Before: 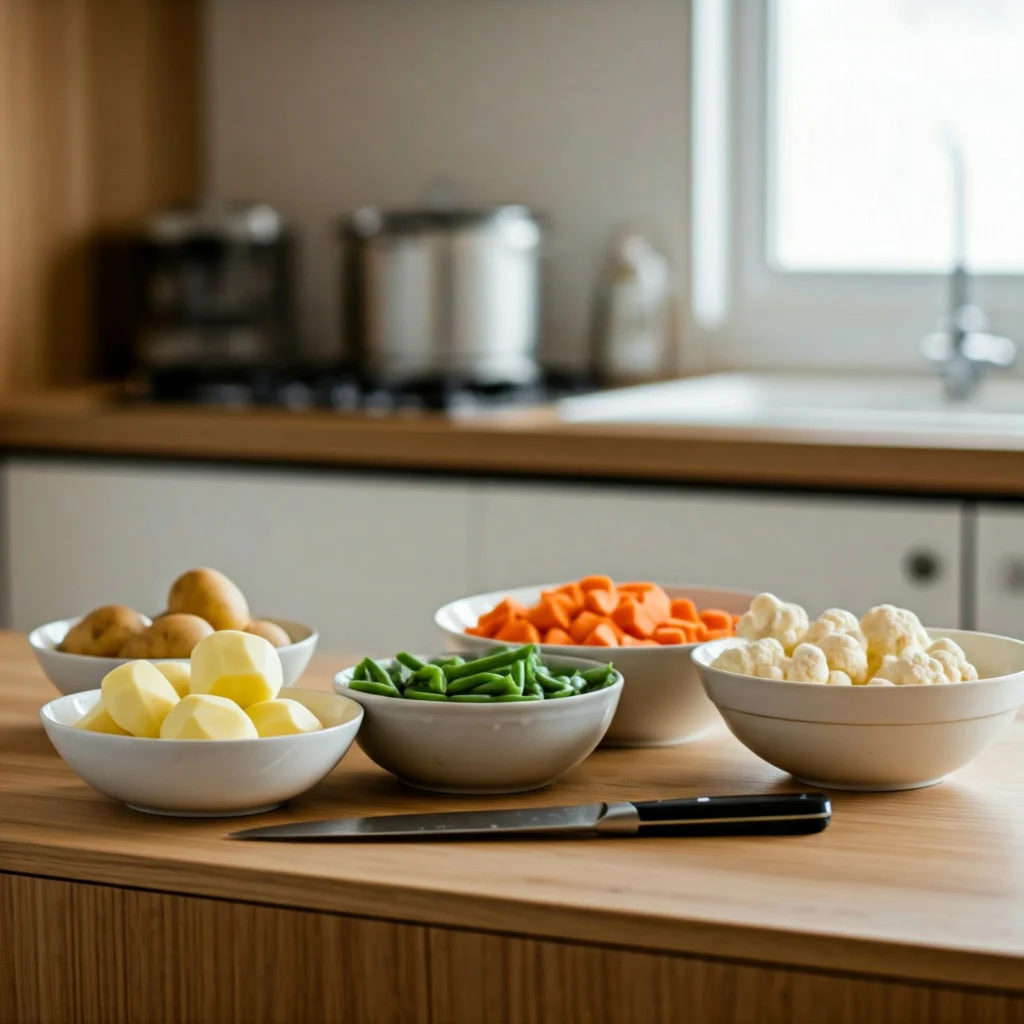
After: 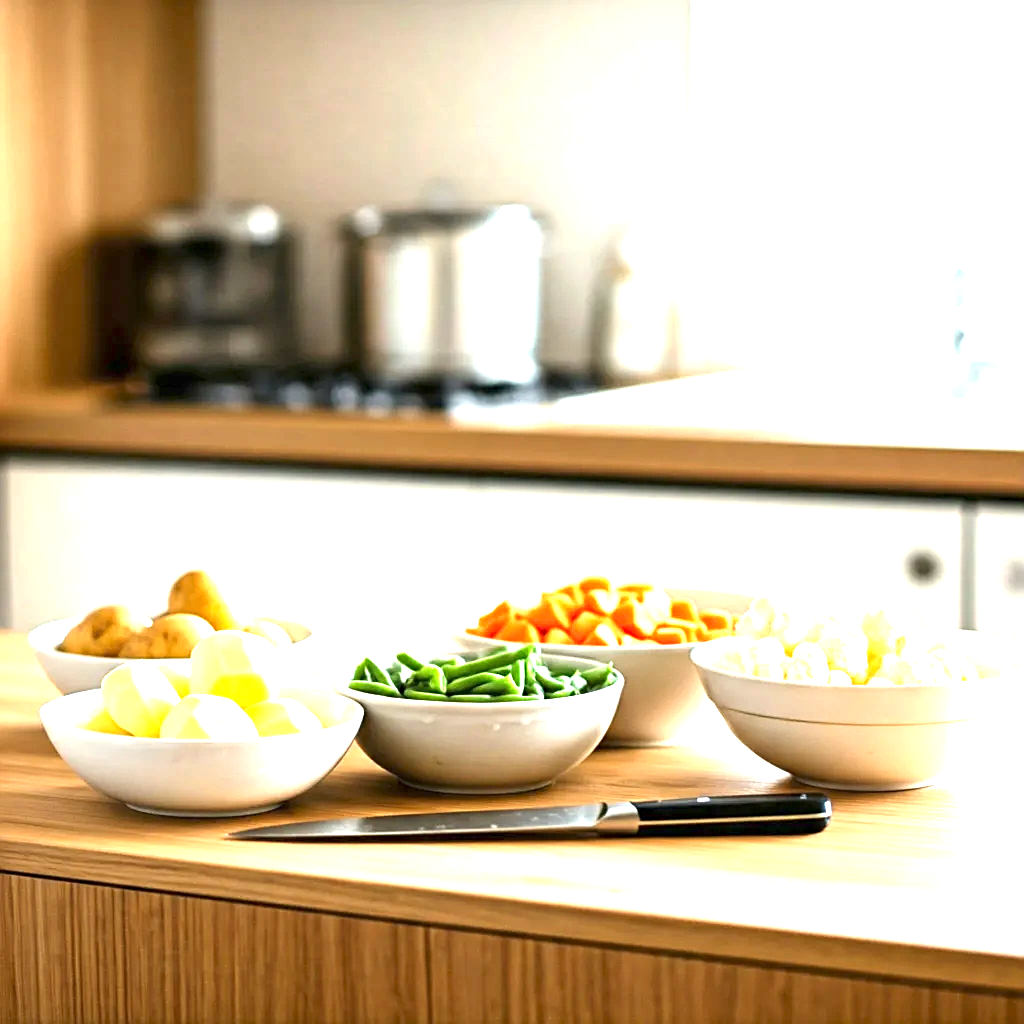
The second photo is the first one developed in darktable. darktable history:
exposure: exposure 2.029 EV, compensate highlight preservation false
sharpen: amount 0.49
